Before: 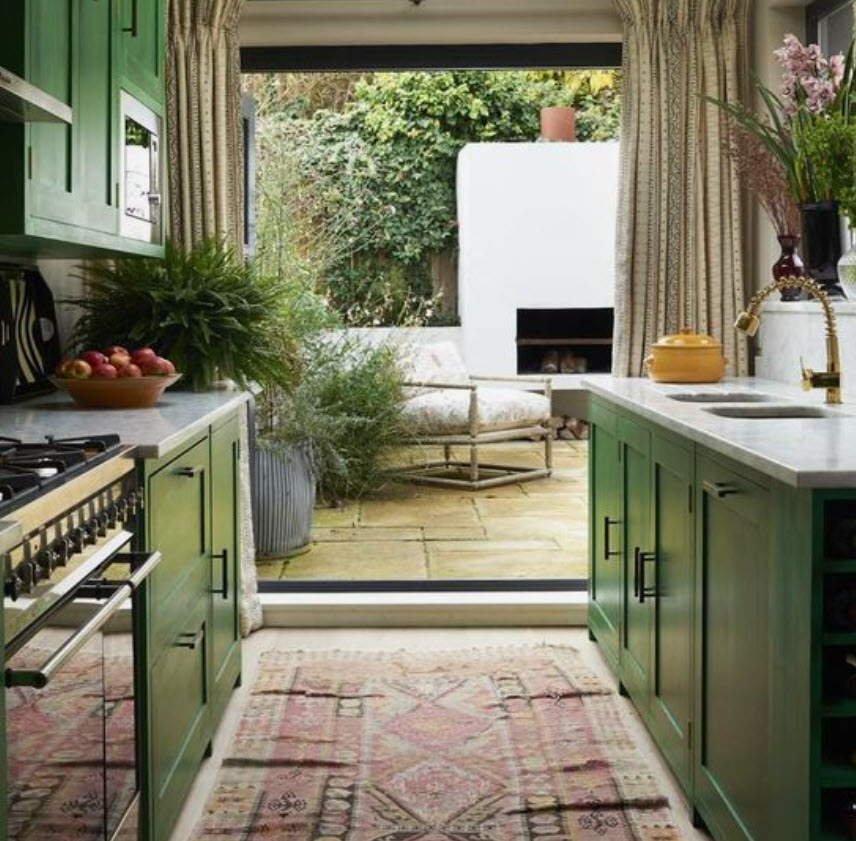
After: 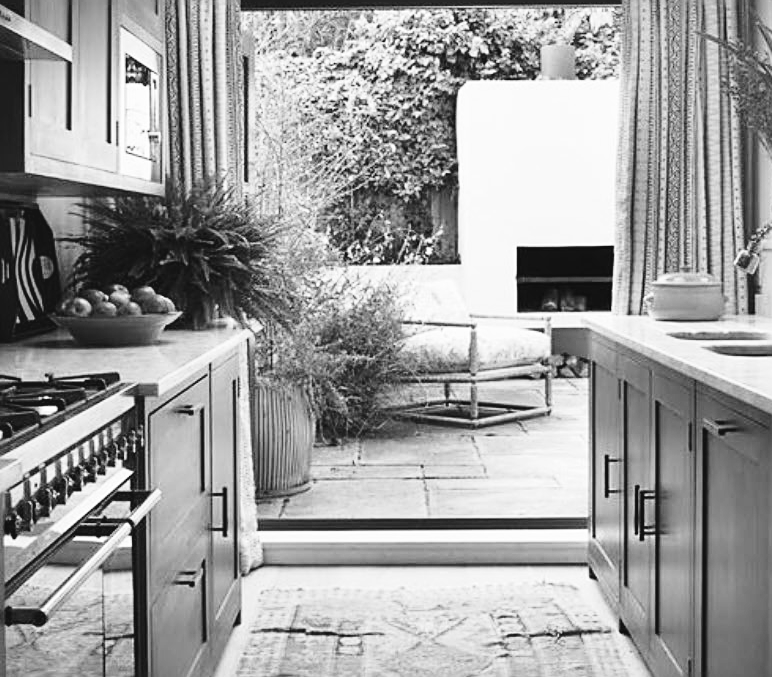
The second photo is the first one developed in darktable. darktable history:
levels: levels [0, 0.476, 0.951]
contrast brightness saturation: contrast -0.1, saturation -0.1
shadows and highlights: soften with gaussian
monochrome: on, module defaults
base curve: curves: ch0 [(0, 0) (0.028, 0.03) (0.121, 0.232) (0.46, 0.748) (0.859, 0.968) (1, 1)], preserve colors none
exposure: black level correction 0.001, compensate highlight preservation false
crop: top 7.49%, right 9.717%, bottom 11.943%
sharpen: on, module defaults
